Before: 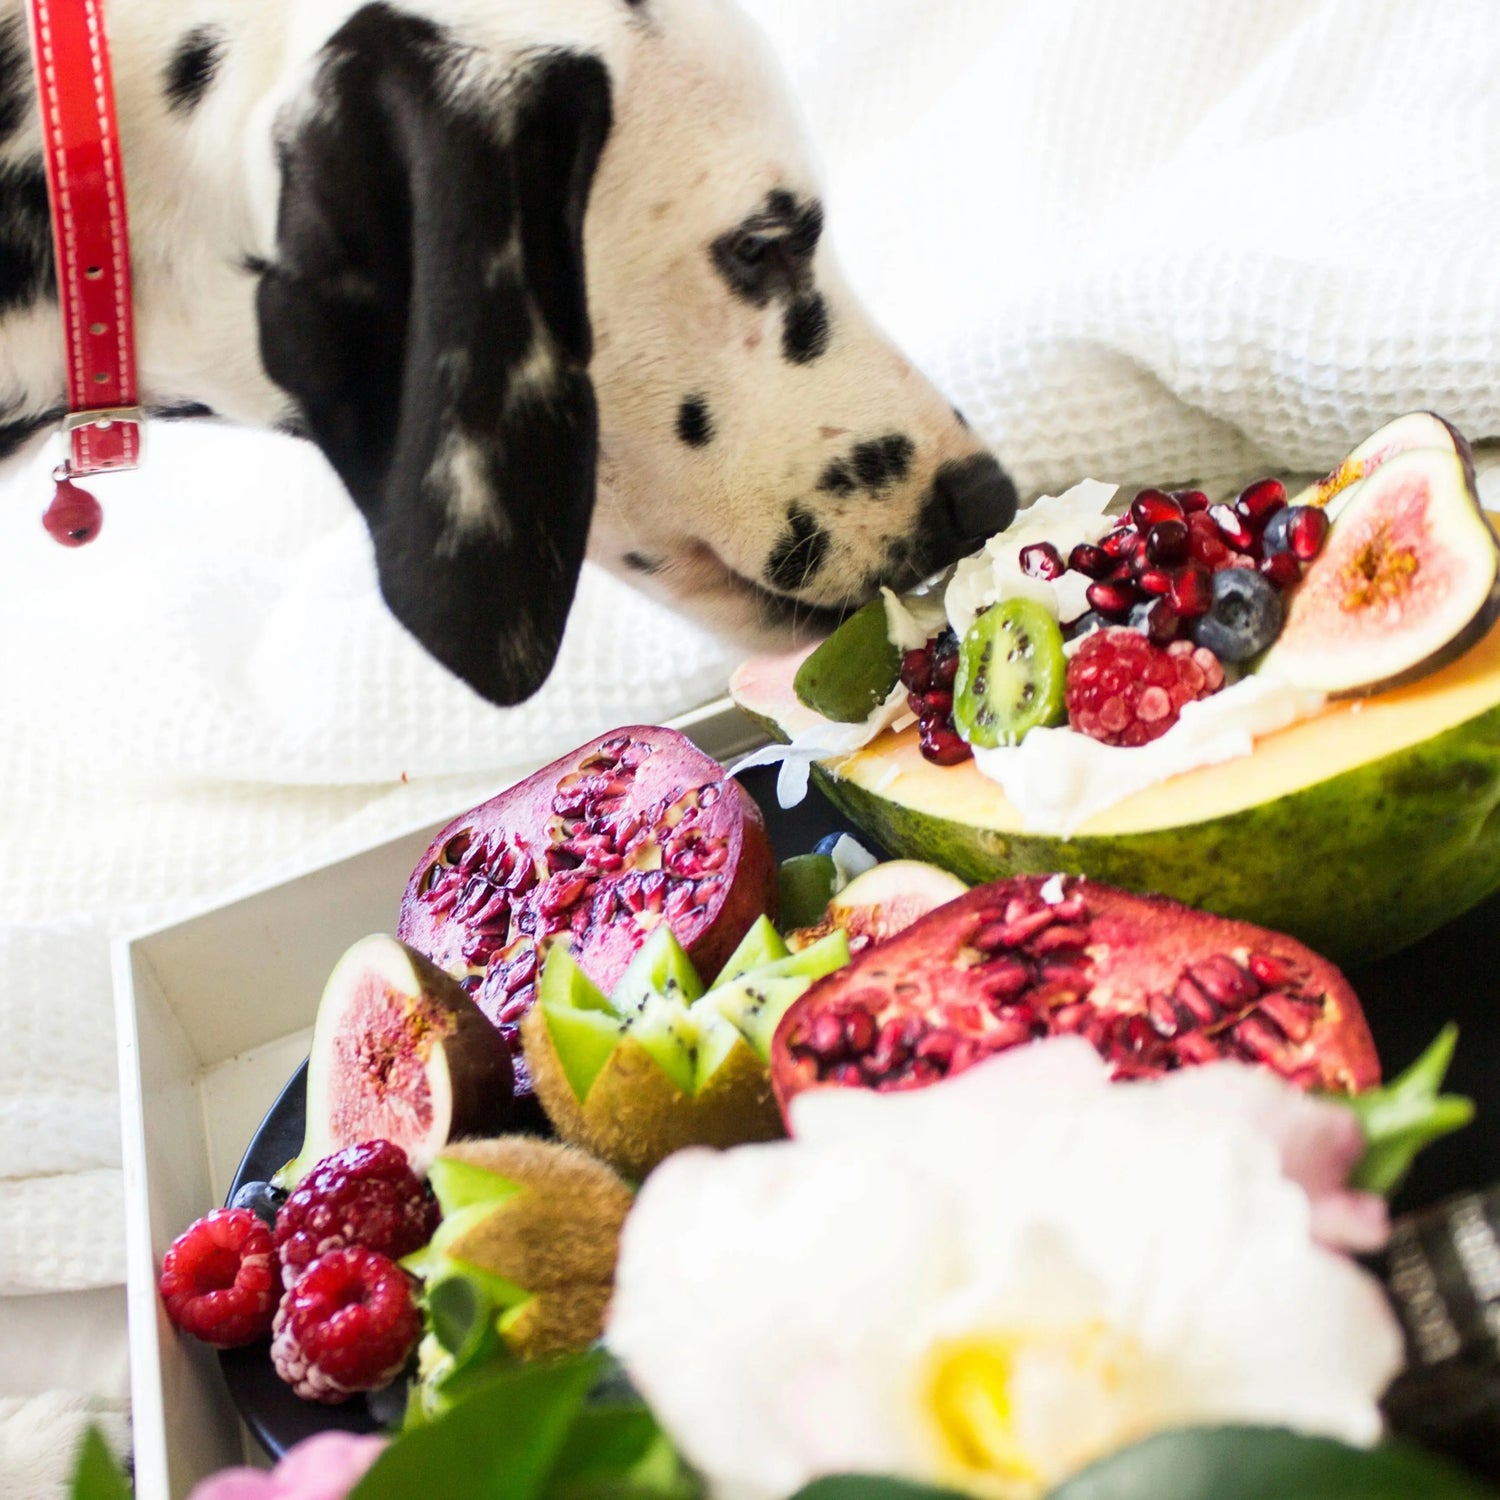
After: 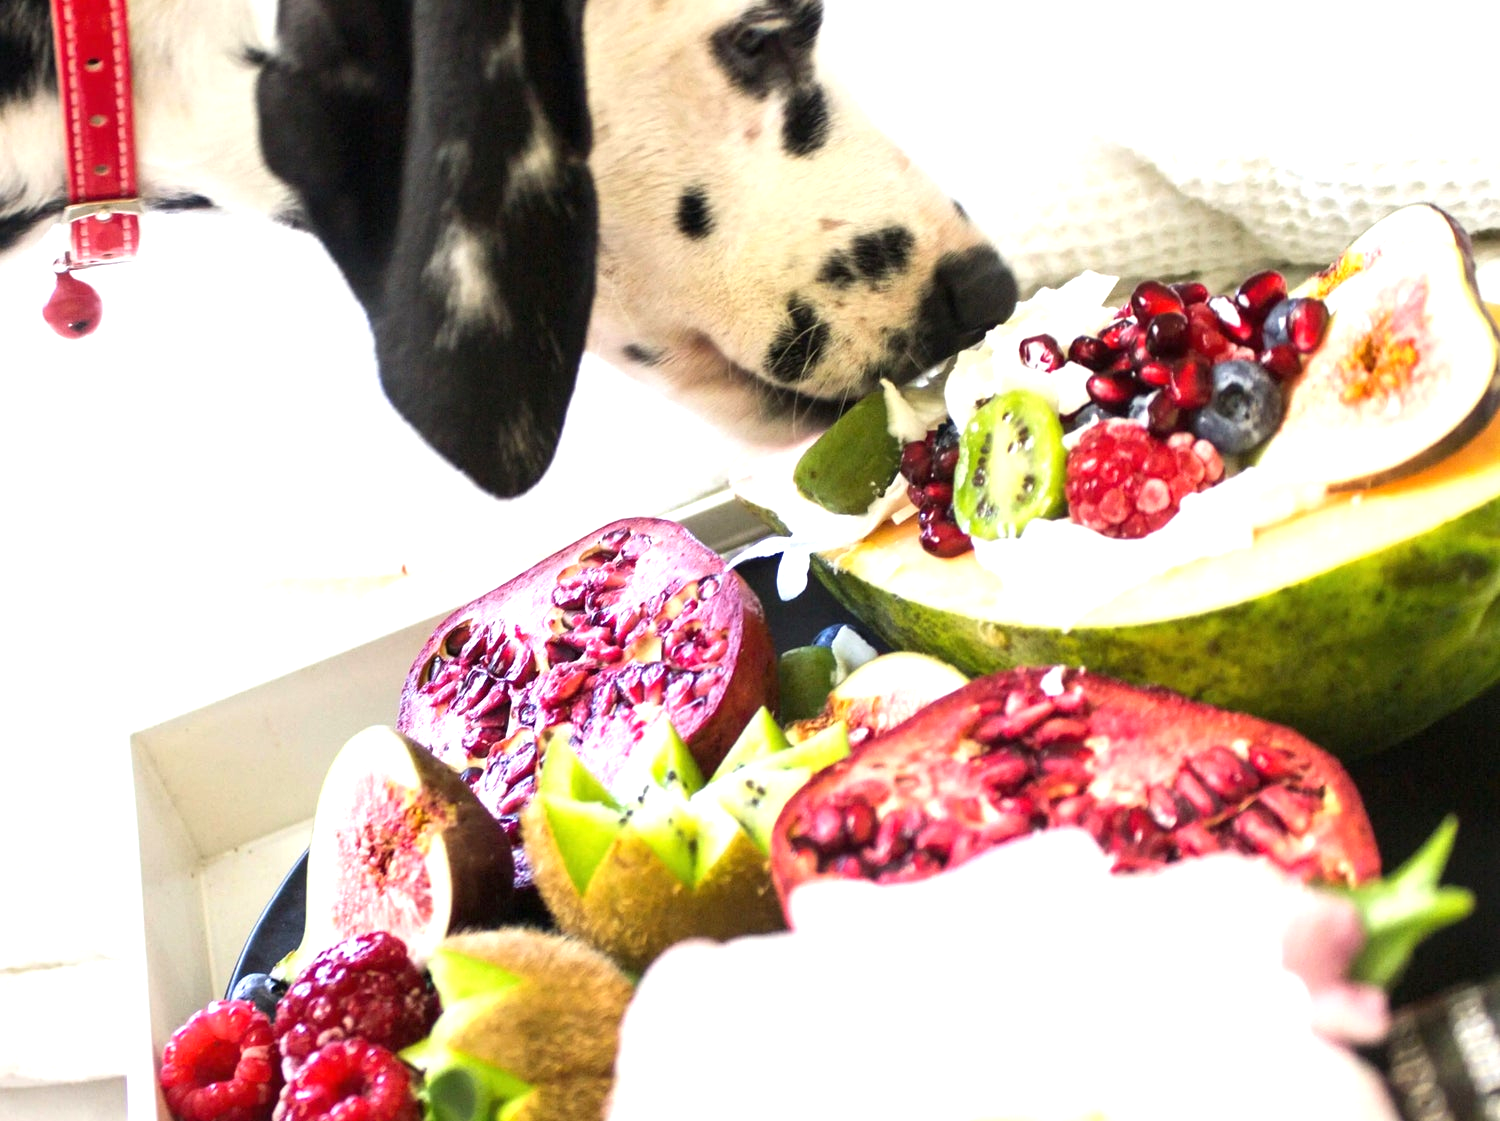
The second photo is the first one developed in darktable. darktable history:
crop: top 13.874%, bottom 11.39%
exposure: black level correction 0, exposure 0.7 EV, compensate highlight preservation false
